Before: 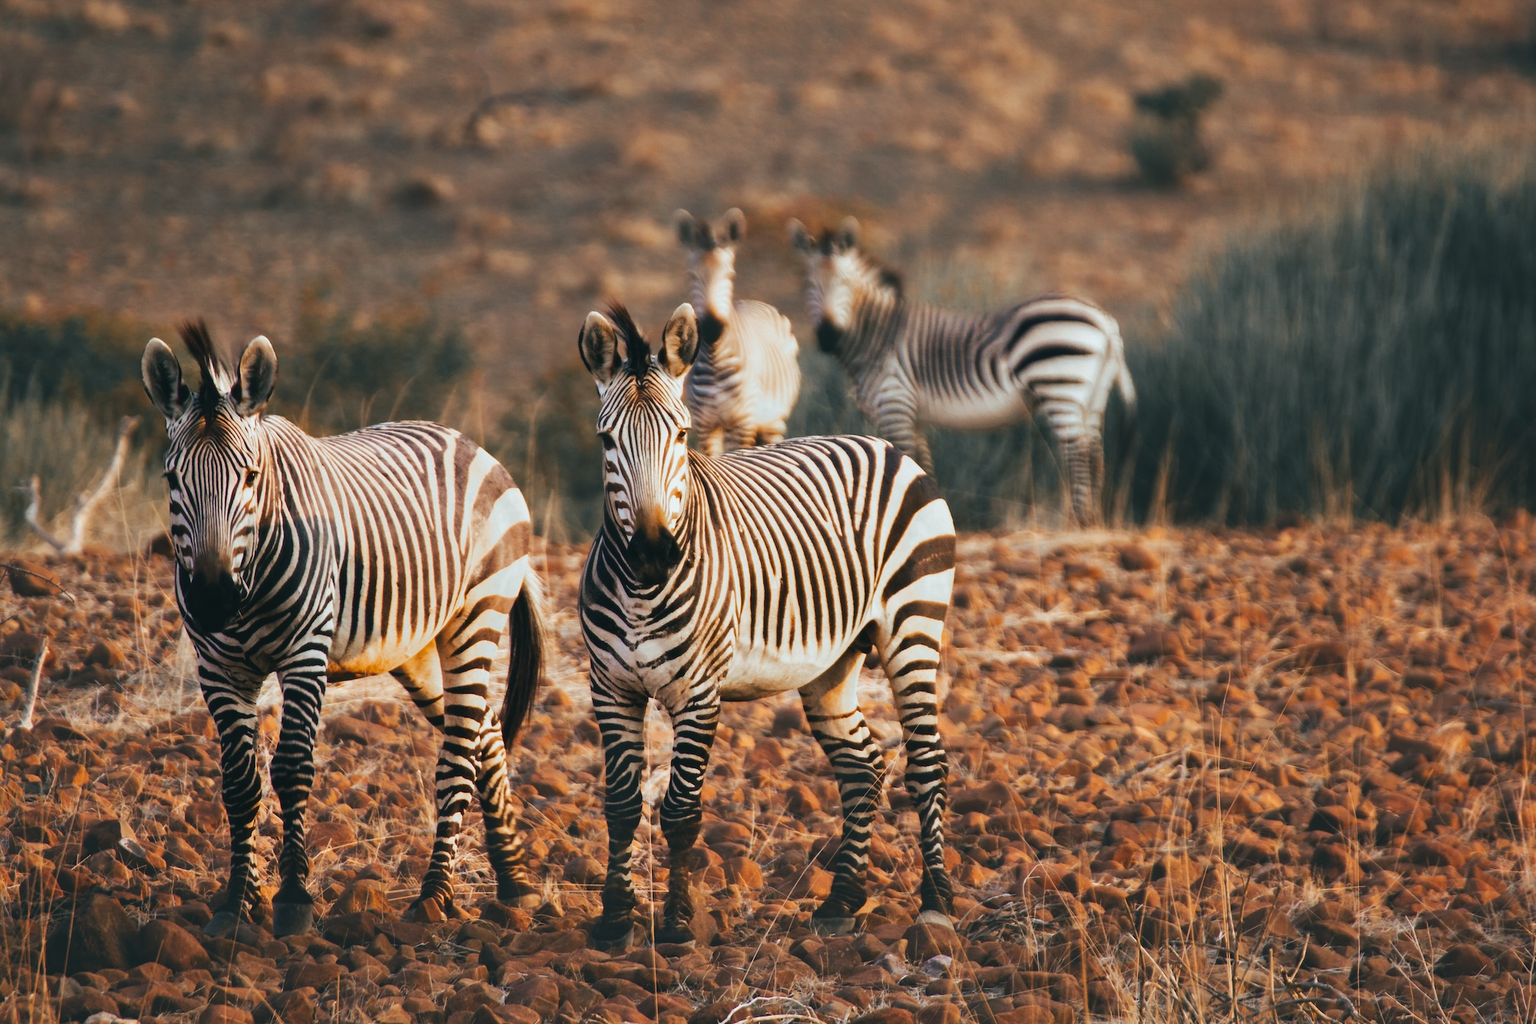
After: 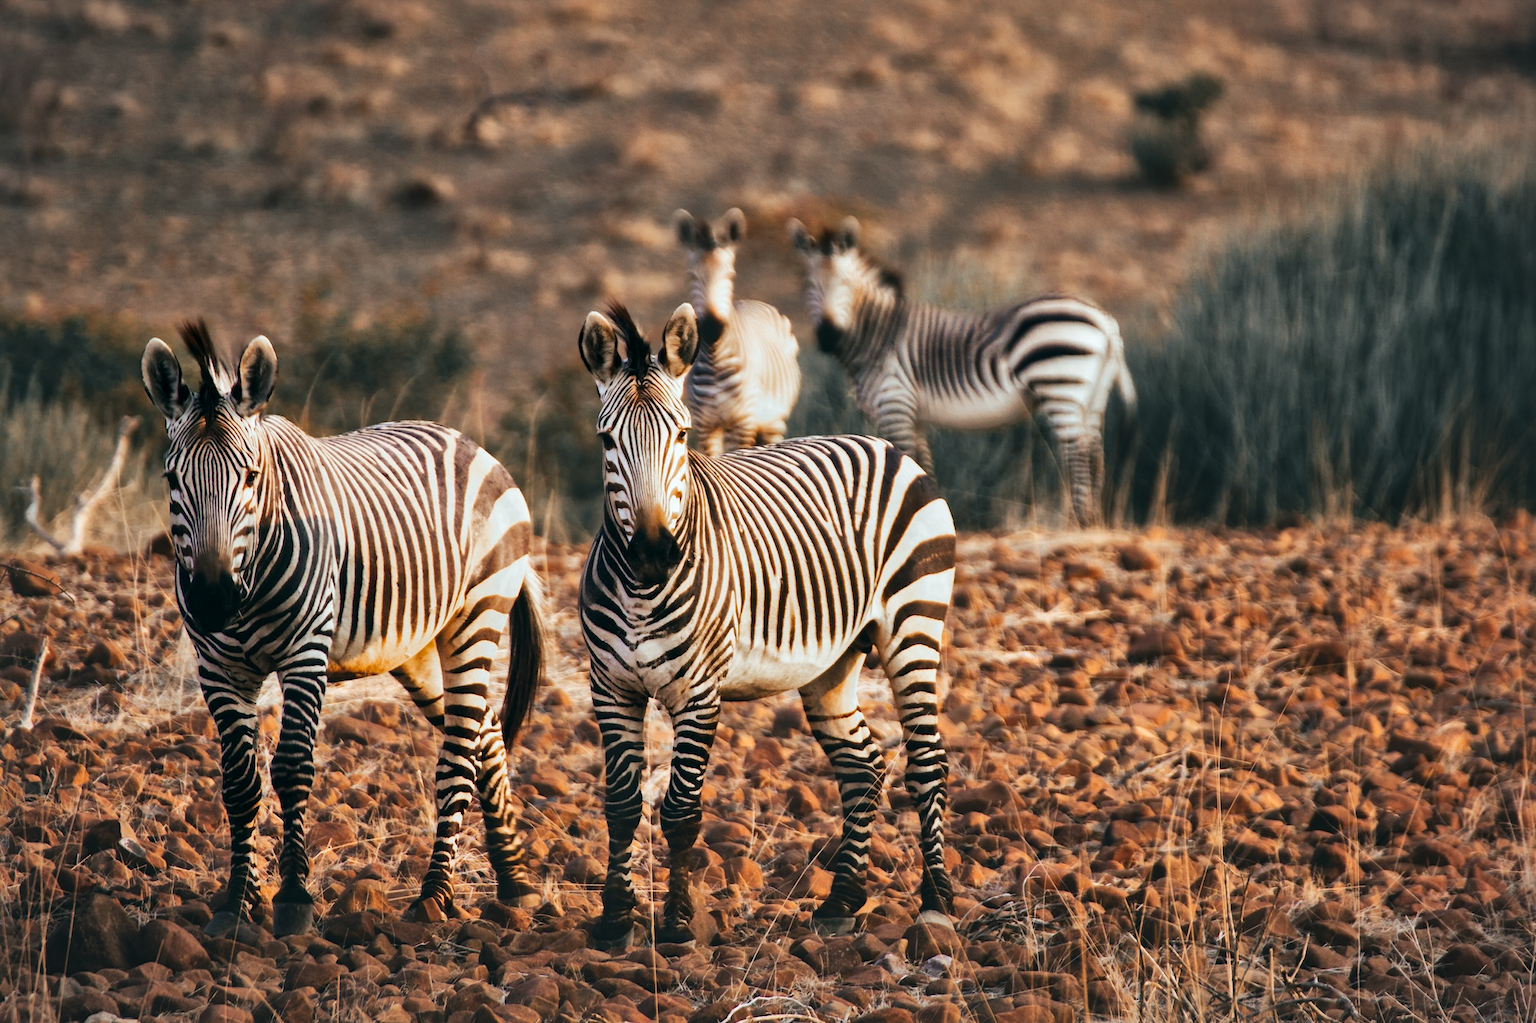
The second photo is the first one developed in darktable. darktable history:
local contrast: mode bilateral grid, contrast 20, coarseness 50, detail 161%, midtone range 0.2
vignetting: fall-off start 100%, brightness -0.282, width/height ratio 1.31
